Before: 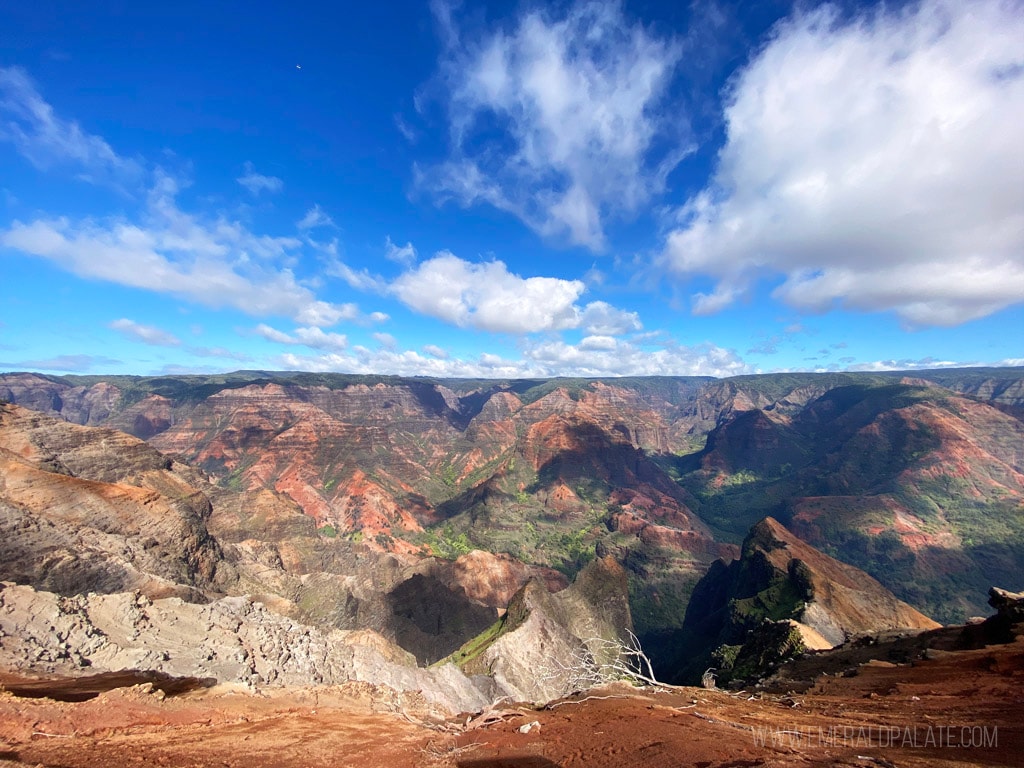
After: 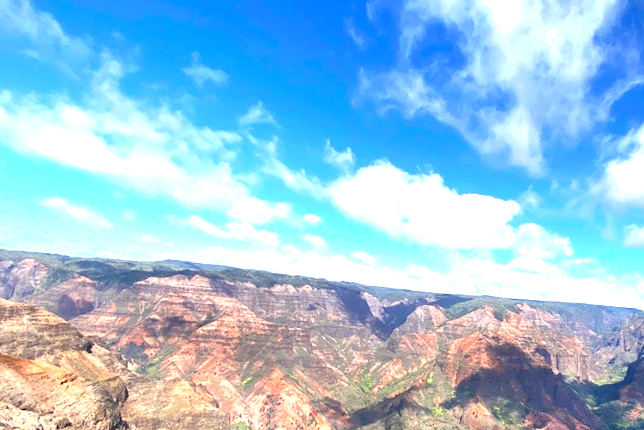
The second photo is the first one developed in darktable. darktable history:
tone equalizer: -8 EV -0.439 EV, -7 EV -0.359 EV, -6 EV -0.332 EV, -5 EV -0.183 EV, -3 EV 0.19 EV, -2 EV 0.321 EV, -1 EV 0.383 EV, +0 EV 0.405 EV, smoothing diameter 24.98%, edges refinement/feathering 10.14, preserve details guided filter
crop and rotate: angle -5.26°, left 2.212%, top 6.737%, right 27.364%, bottom 30.656%
exposure: black level correction 0, exposure 0.691 EV, compensate highlight preservation false
